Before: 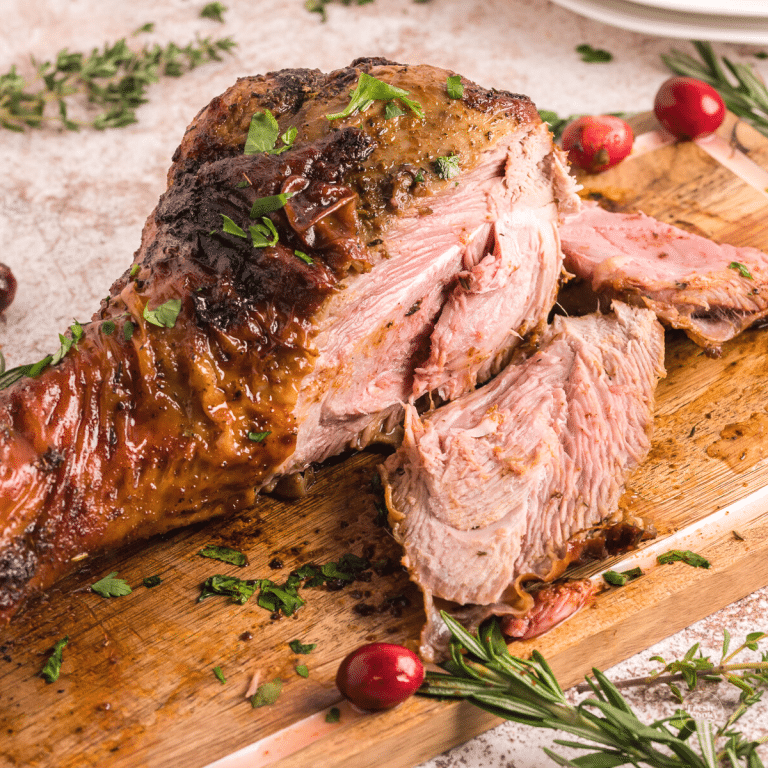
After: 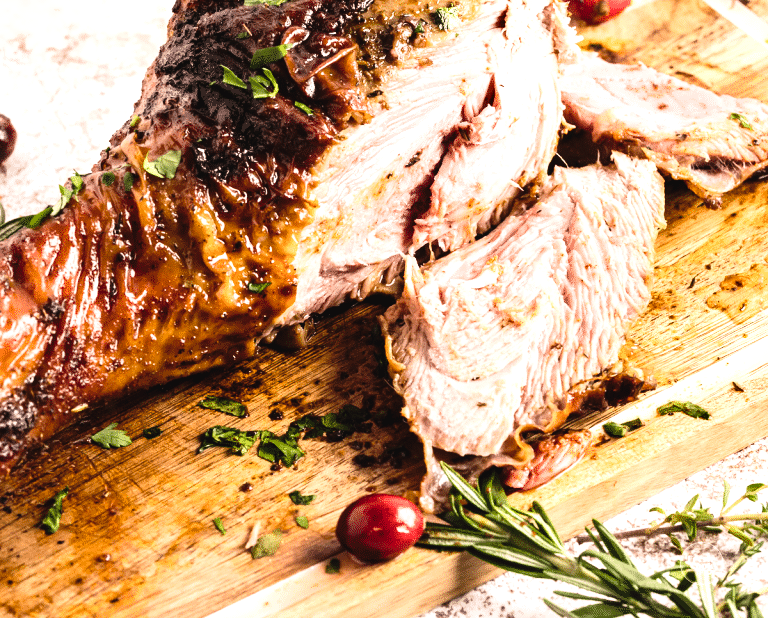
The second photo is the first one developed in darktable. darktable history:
tone curve: curves: ch0 [(0.003, 0.029) (0.037, 0.036) (0.149, 0.117) (0.297, 0.318) (0.422, 0.474) (0.531, 0.6) (0.743, 0.809) (0.877, 0.901) (1, 0.98)]; ch1 [(0, 0) (0.305, 0.325) (0.453, 0.437) (0.482, 0.479) (0.501, 0.5) (0.506, 0.503) (0.567, 0.572) (0.605, 0.608) (0.668, 0.69) (1, 1)]; ch2 [(0, 0) (0.313, 0.306) (0.4, 0.399) (0.45, 0.48) (0.499, 0.502) (0.512, 0.523) (0.57, 0.595) (0.653, 0.662) (1, 1)], preserve colors none
shadows and highlights: radius 44.89, white point adjustment 6.69, compress 79.39%, soften with gaussian
tone equalizer: -8 EV -0.786 EV, -7 EV -0.711 EV, -6 EV -0.599 EV, -5 EV -0.391 EV, -3 EV 0.398 EV, -2 EV 0.6 EV, -1 EV 0.688 EV, +0 EV 0.73 EV, edges refinement/feathering 500, mask exposure compensation -1.57 EV, preserve details no
crop and rotate: top 19.48%
